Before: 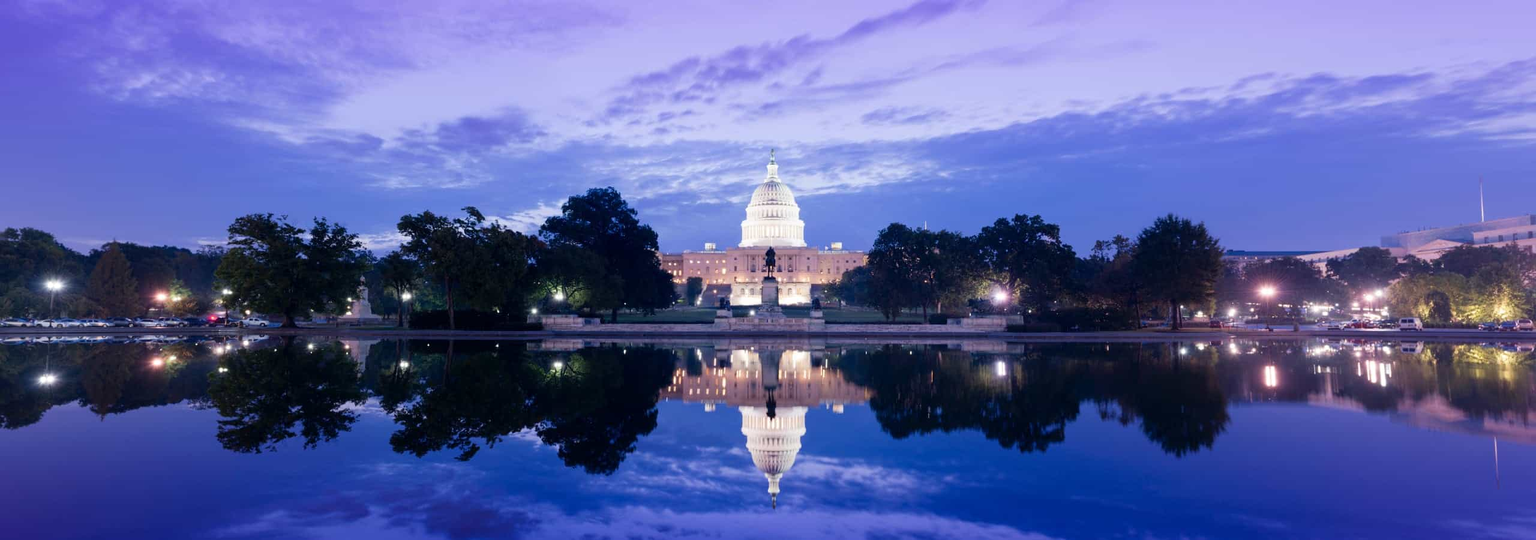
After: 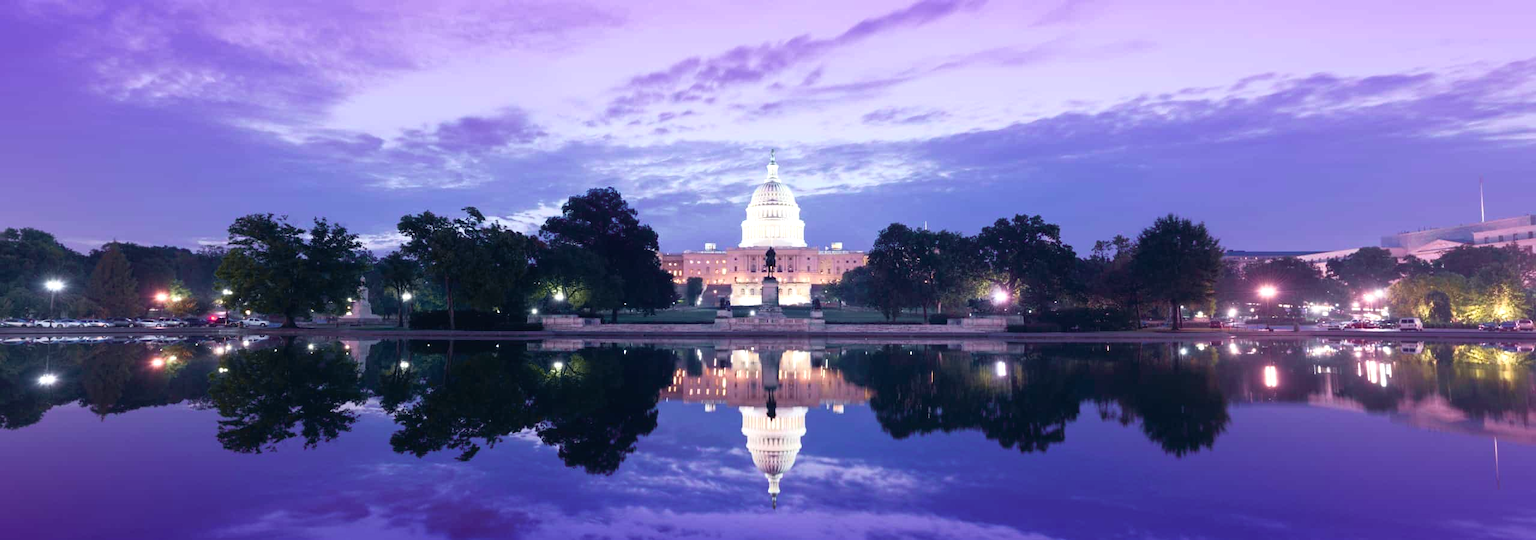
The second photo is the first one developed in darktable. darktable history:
tone curve: curves: ch0 [(0, 0.024) (0.119, 0.146) (0.474, 0.464) (0.718, 0.721) (0.817, 0.839) (1, 0.998)]; ch1 [(0, 0) (0.377, 0.416) (0.439, 0.451) (0.477, 0.477) (0.501, 0.497) (0.538, 0.544) (0.58, 0.602) (0.664, 0.676) (0.783, 0.804) (1, 1)]; ch2 [(0, 0) (0.38, 0.405) (0.463, 0.456) (0.498, 0.497) (0.524, 0.535) (0.578, 0.576) (0.648, 0.665) (1, 1)], color space Lab, independent channels, preserve colors none
exposure: exposure 0.3 EV, compensate highlight preservation false
